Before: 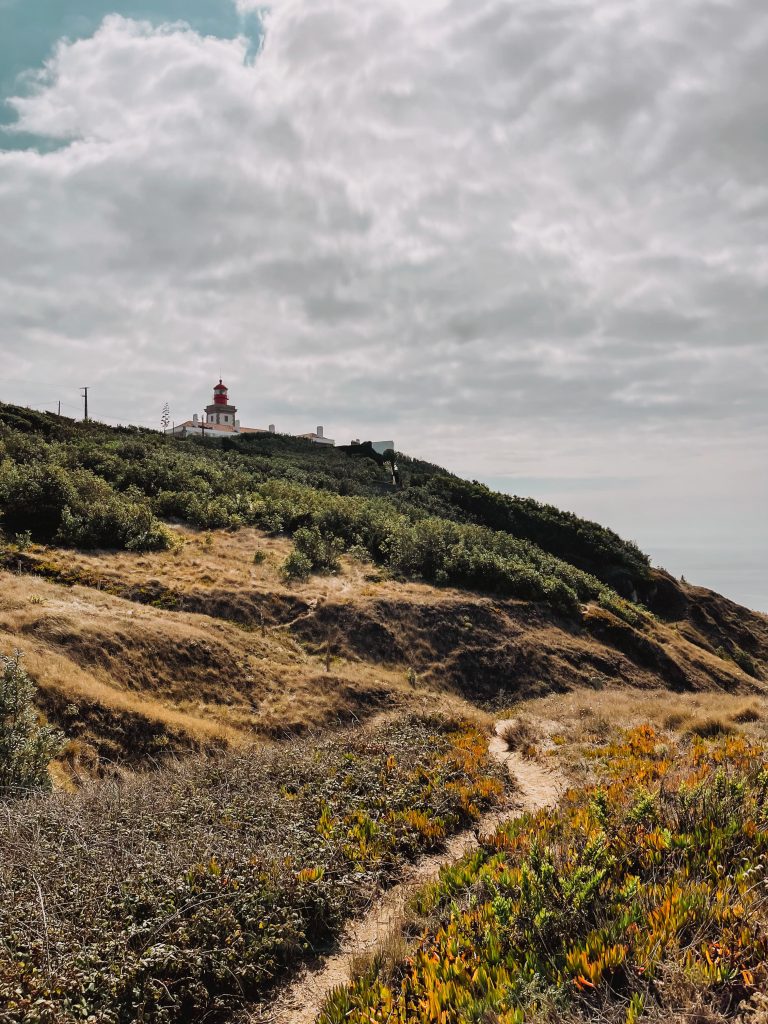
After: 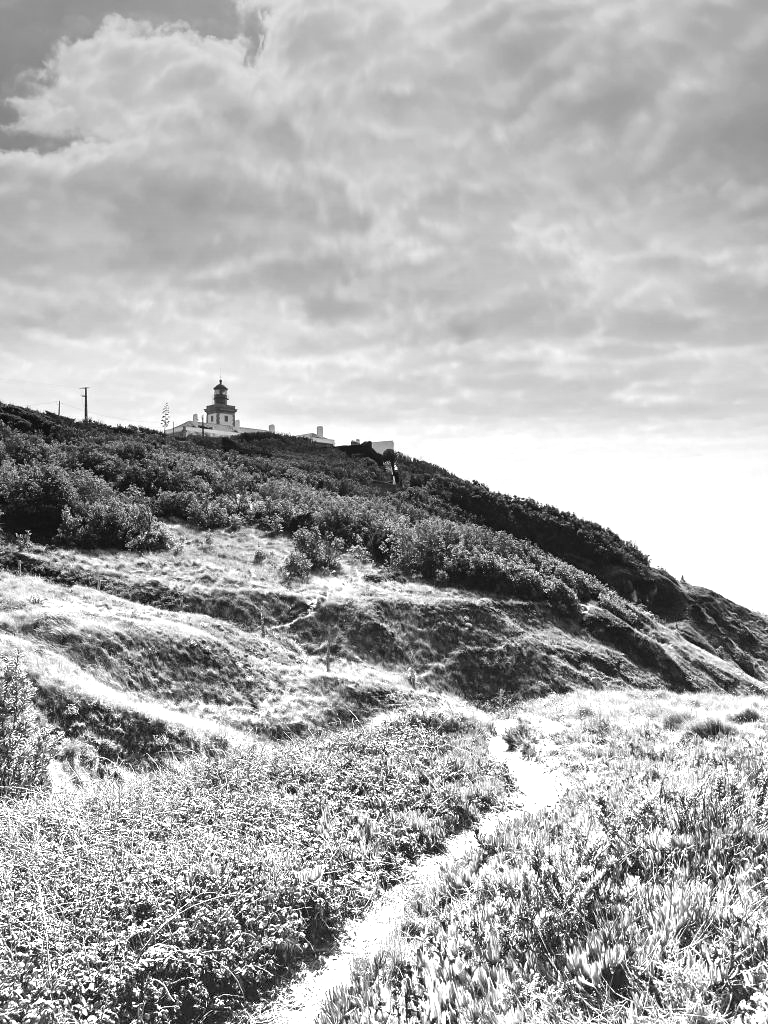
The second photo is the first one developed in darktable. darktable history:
color calibration: output gray [0.246, 0.254, 0.501, 0], gray › normalize channels true, illuminant same as pipeline (D50), adaptation XYZ, x 0.346, y 0.359, gamut compression 0
graduated density: density -3.9 EV
